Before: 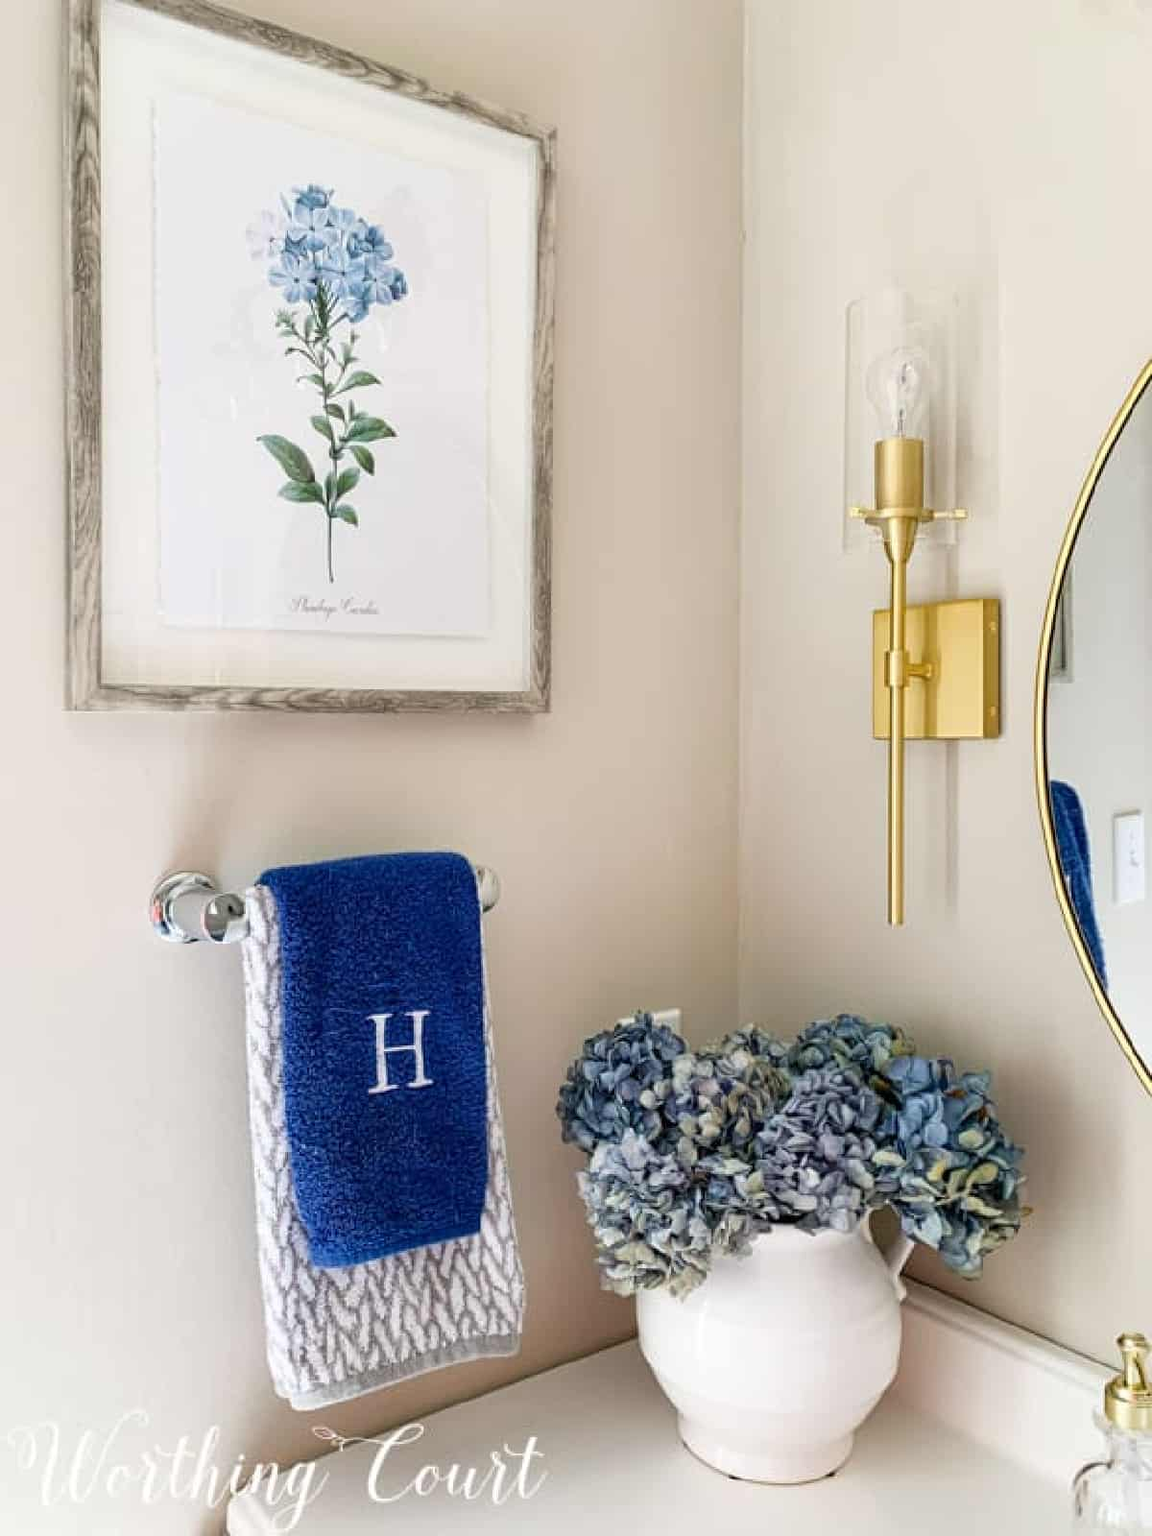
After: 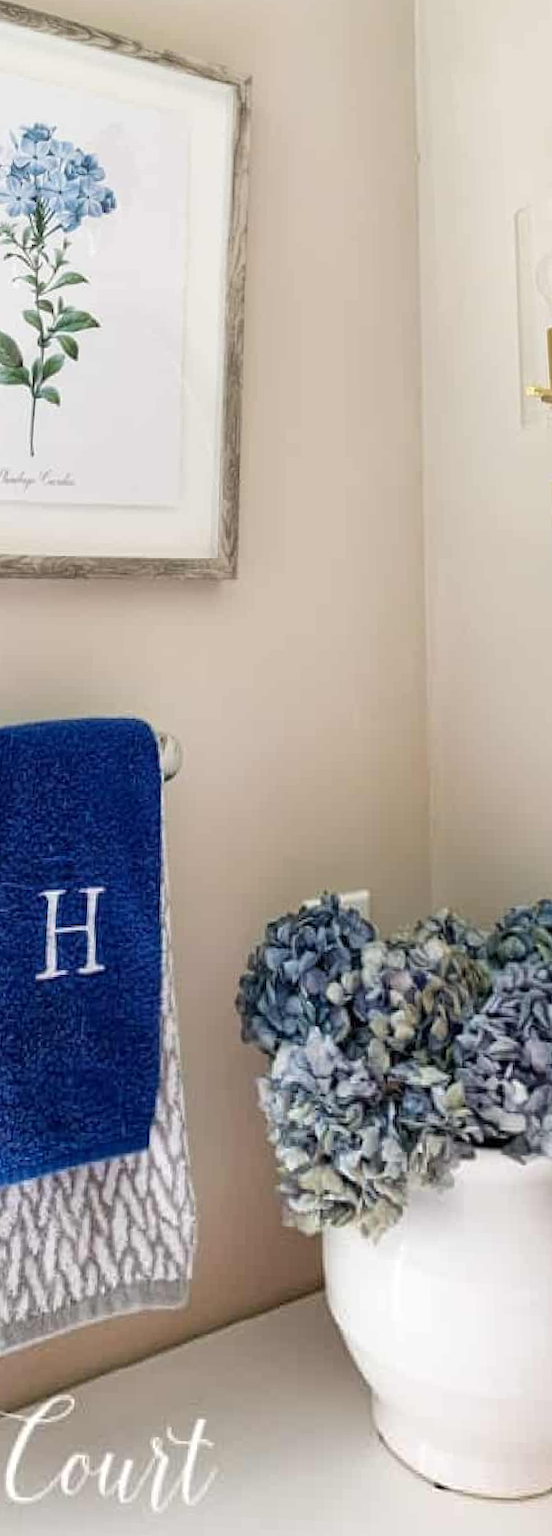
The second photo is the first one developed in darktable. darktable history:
rotate and perspective: rotation 0.72°, lens shift (vertical) -0.352, lens shift (horizontal) -0.051, crop left 0.152, crop right 0.859, crop top 0.019, crop bottom 0.964
crop: left 21.674%, right 22.086%
